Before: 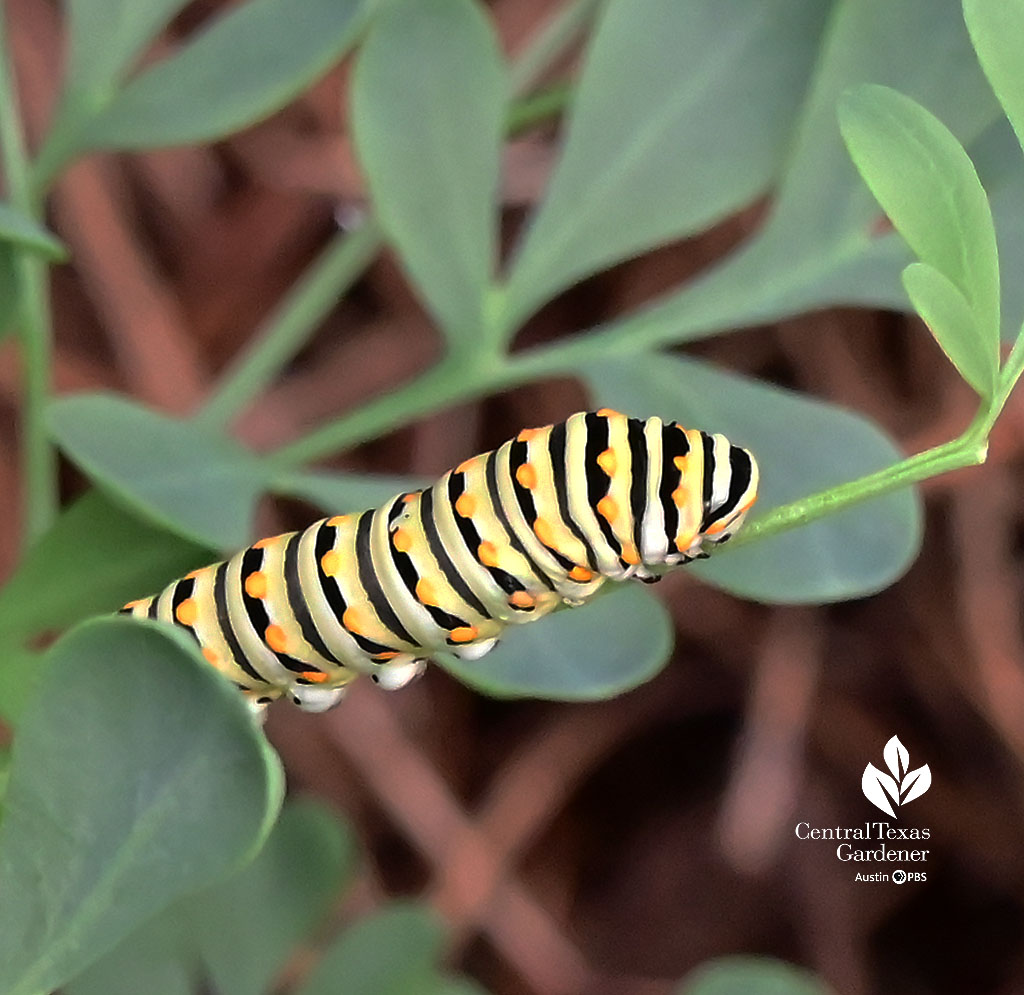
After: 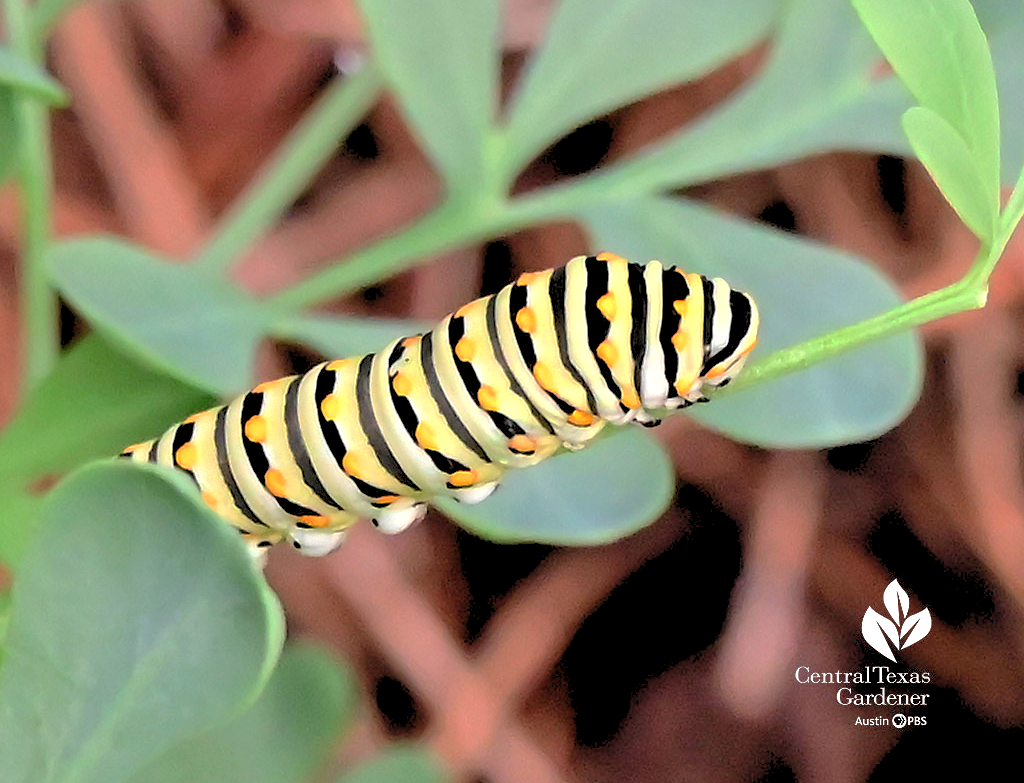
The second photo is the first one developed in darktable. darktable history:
color balance rgb: global vibrance 10%
levels: levels [0.072, 0.414, 0.976]
crop and rotate: top 15.774%, bottom 5.506%
